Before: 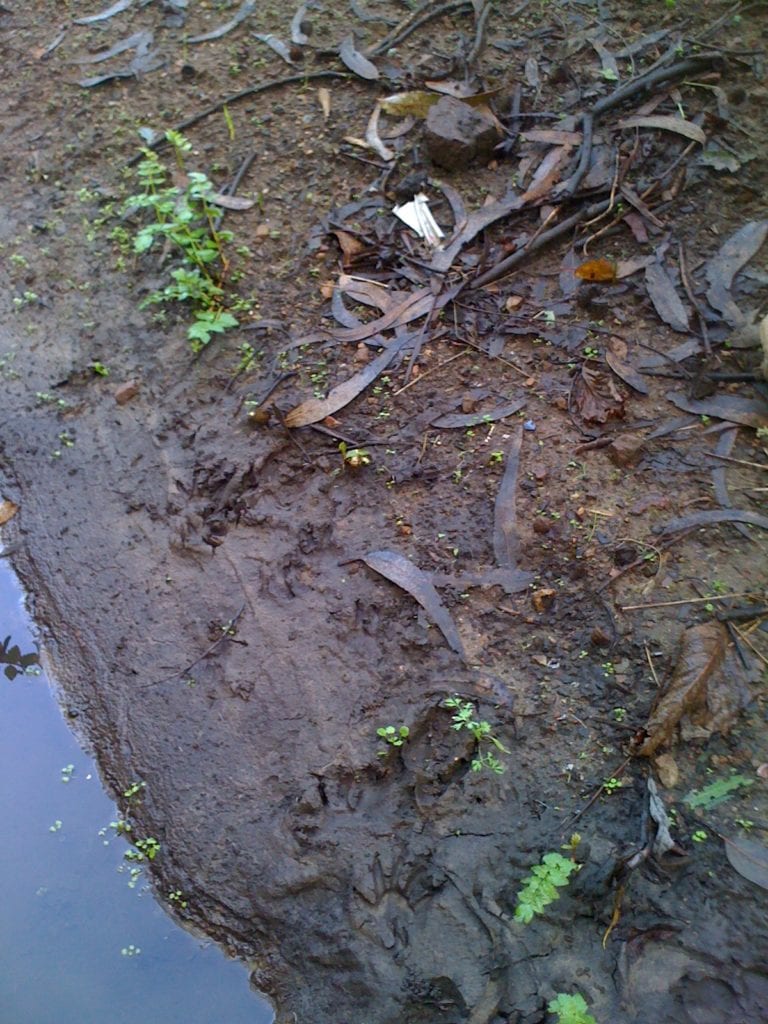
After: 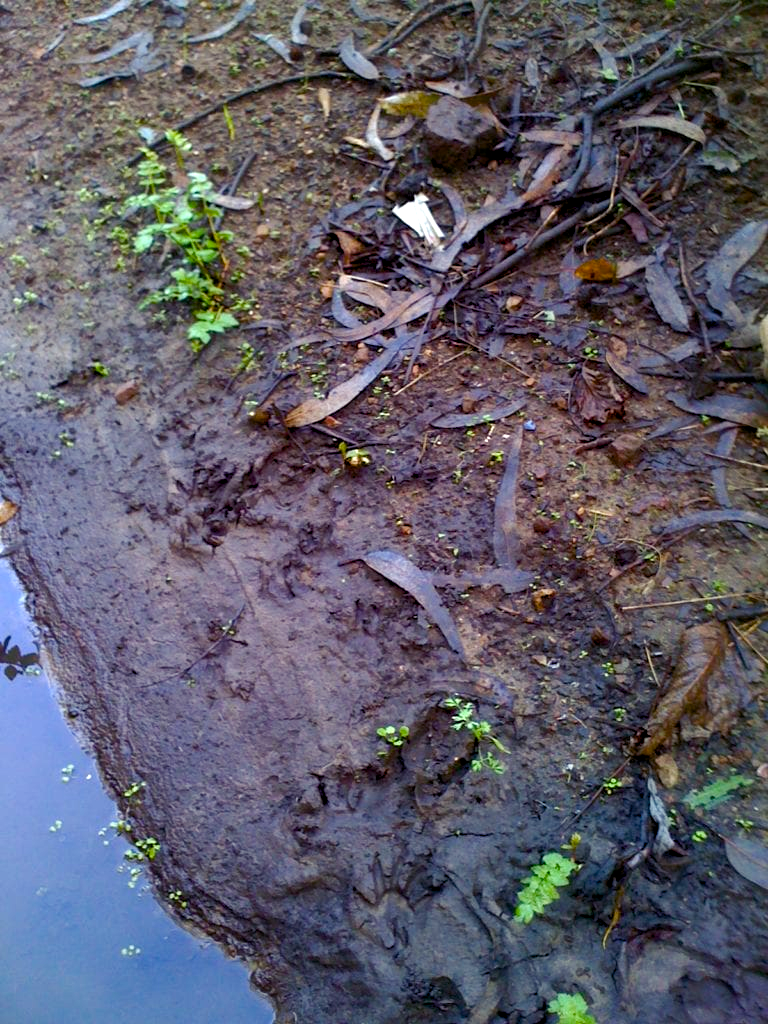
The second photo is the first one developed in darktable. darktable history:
white balance: red 0.98, blue 1.034
color balance rgb: shadows lift › luminance -21.66%, shadows lift › chroma 6.57%, shadows lift › hue 270°, power › chroma 0.68%, power › hue 60°, highlights gain › luminance 6.08%, highlights gain › chroma 1.33%, highlights gain › hue 90°, global offset › luminance -0.87%, perceptual saturation grading › global saturation 26.86%, perceptual saturation grading › highlights -28.39%, perceptual saturation grading › mid-tones 15.22%, perceptual saturation grading › shadows 33.98%, perceptual brilliance grading › highlights 10%, perceptual brilliance grading › mid-tones 5%
